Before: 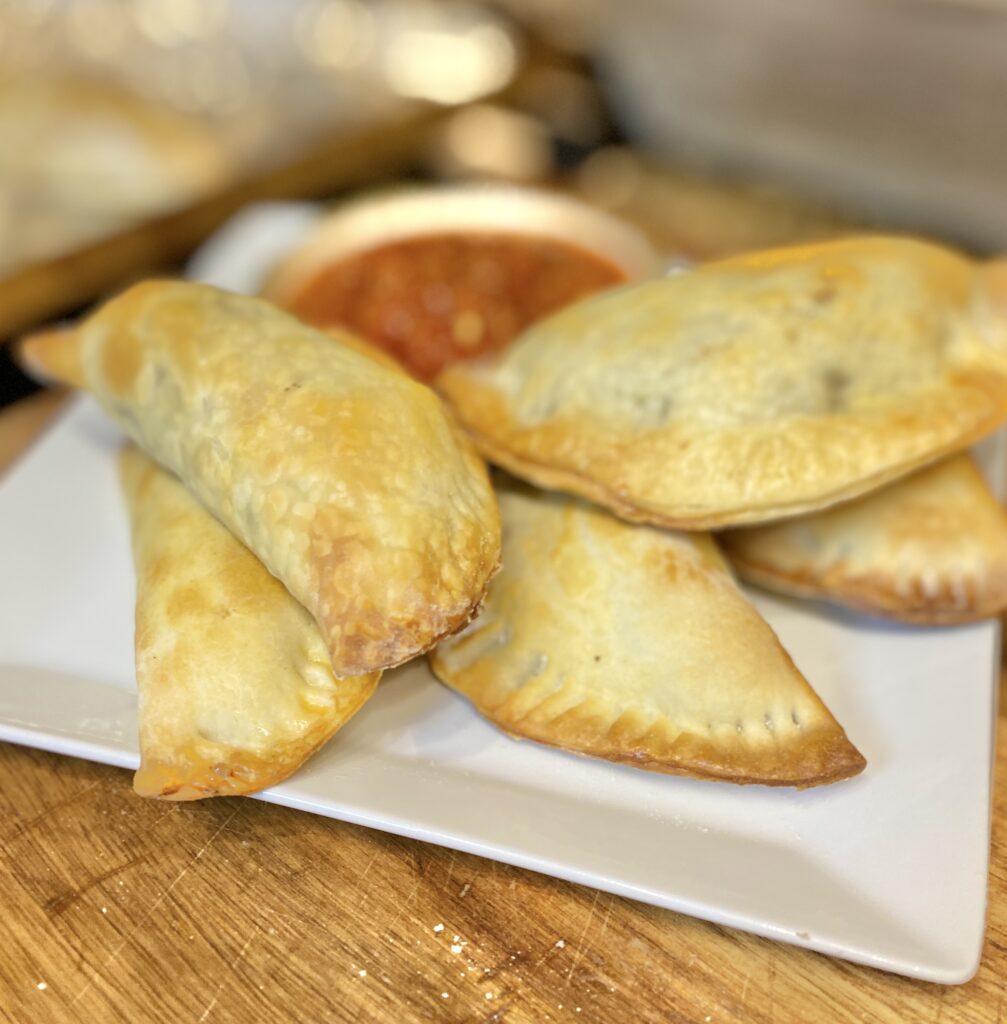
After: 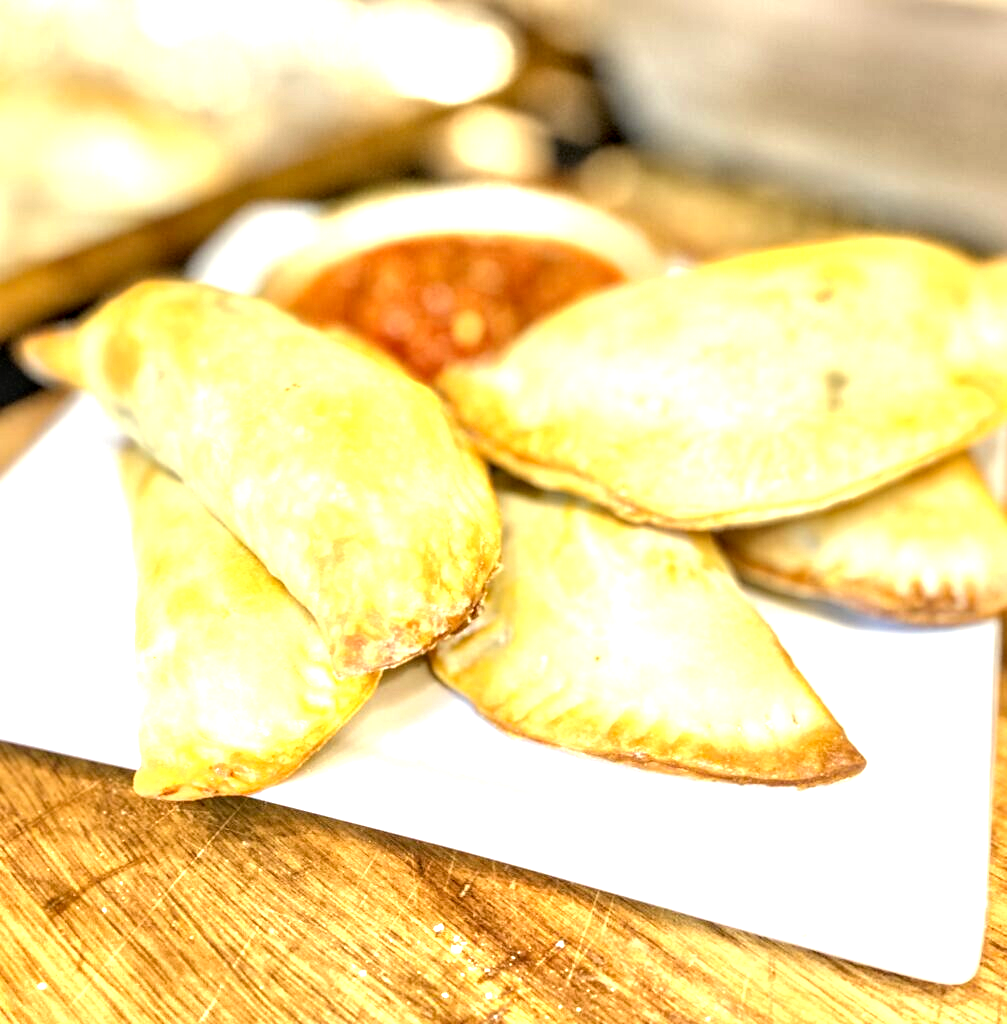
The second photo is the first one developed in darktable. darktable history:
exposure: black level correction 0.001, exposure 0.964 EV, compensate highlight preservation false
local contrast: highlights 23%, detail 150%
contrast brightness saturation: saturation 0.101
tone equalizer: -8 EV -0.41 EV, -7 EV -0.362 EV, -6 EV -0.314 EV, -5 EV -0.261 EV, -3 EV 0.206 EV, -2 EV 0.355 EV, -1 EV 0.366 EV, +0 EV 0.39 EV
